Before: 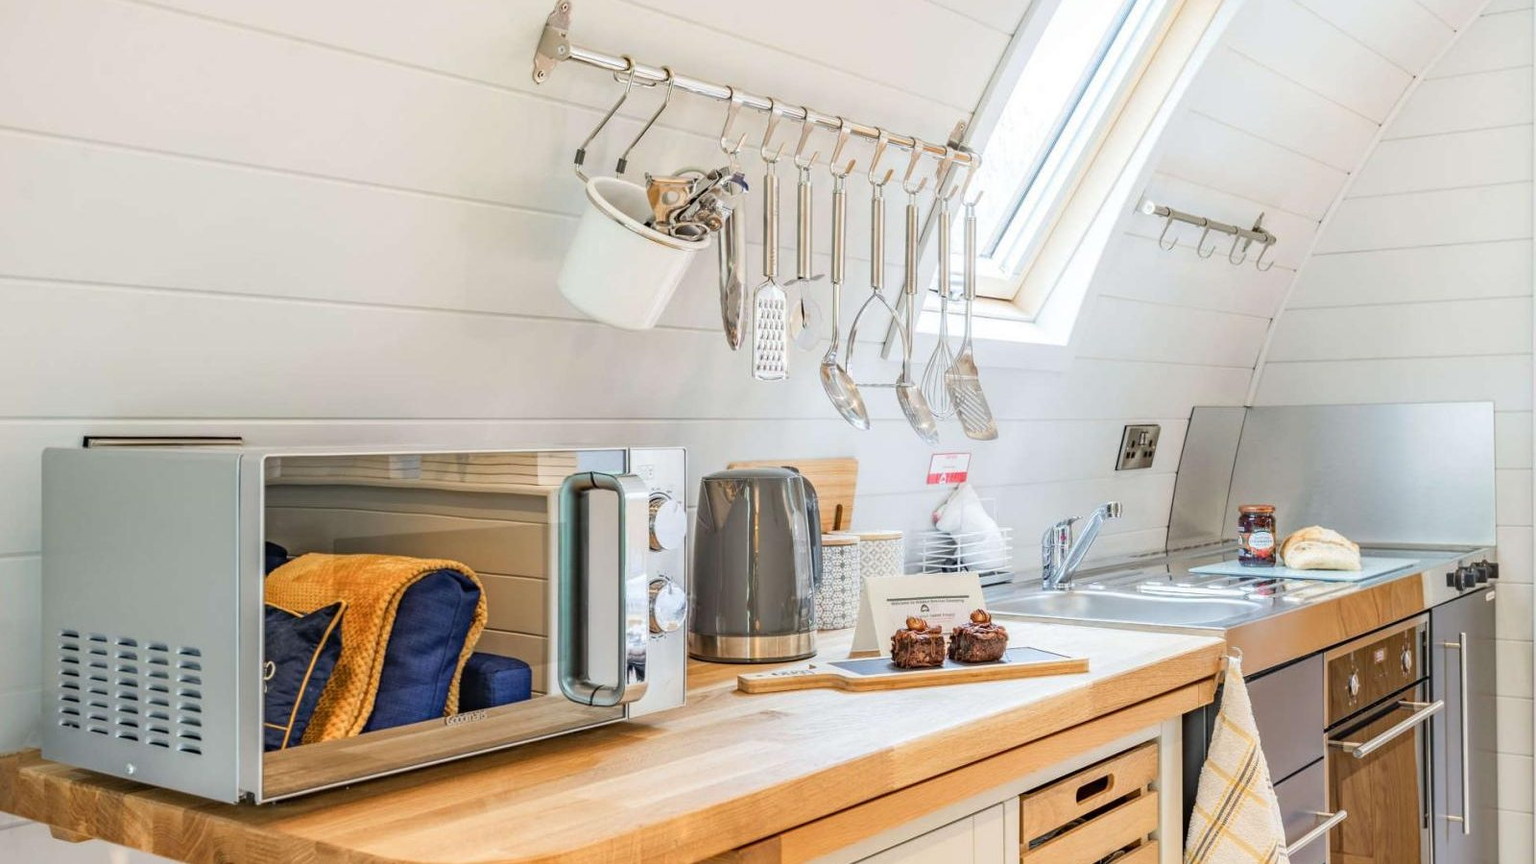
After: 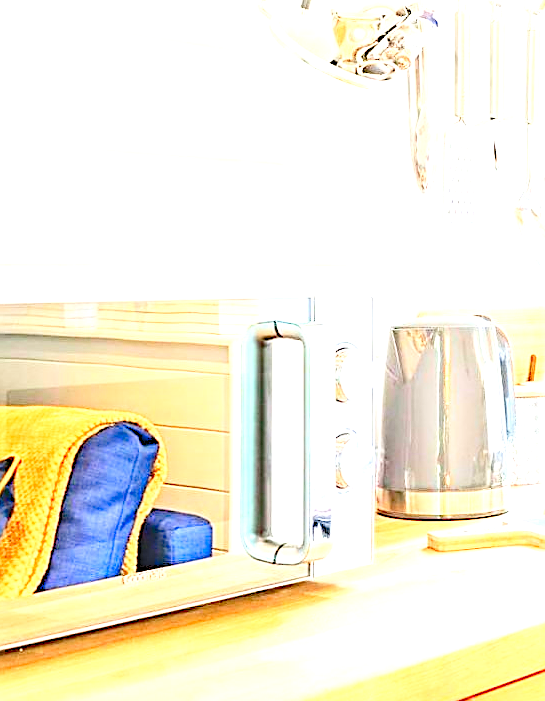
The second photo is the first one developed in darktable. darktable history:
crop and rotate: left 21.341%, top 19.099%, right 44.566%, bottom 2.974%
tone equalizer: -7 EV 0.156 EV, -6 EV 0.618 EV, -5 EV 1.12 EV, -4 EV 1.34 EV, -3 EV 1.15 EV, -2 EV 0.6 EV, -1 EV 0.156 EV, edges refinement/feathering 500, mask exposure compensation -1.57 EV, preserve details no
levels: levels [0.008, 0.318, 0.836]
sharpen: on, module defaults
base curve: curves: ch0 [(0, 0) (0.666, 0.806) (1, 1)], preserve colors none
